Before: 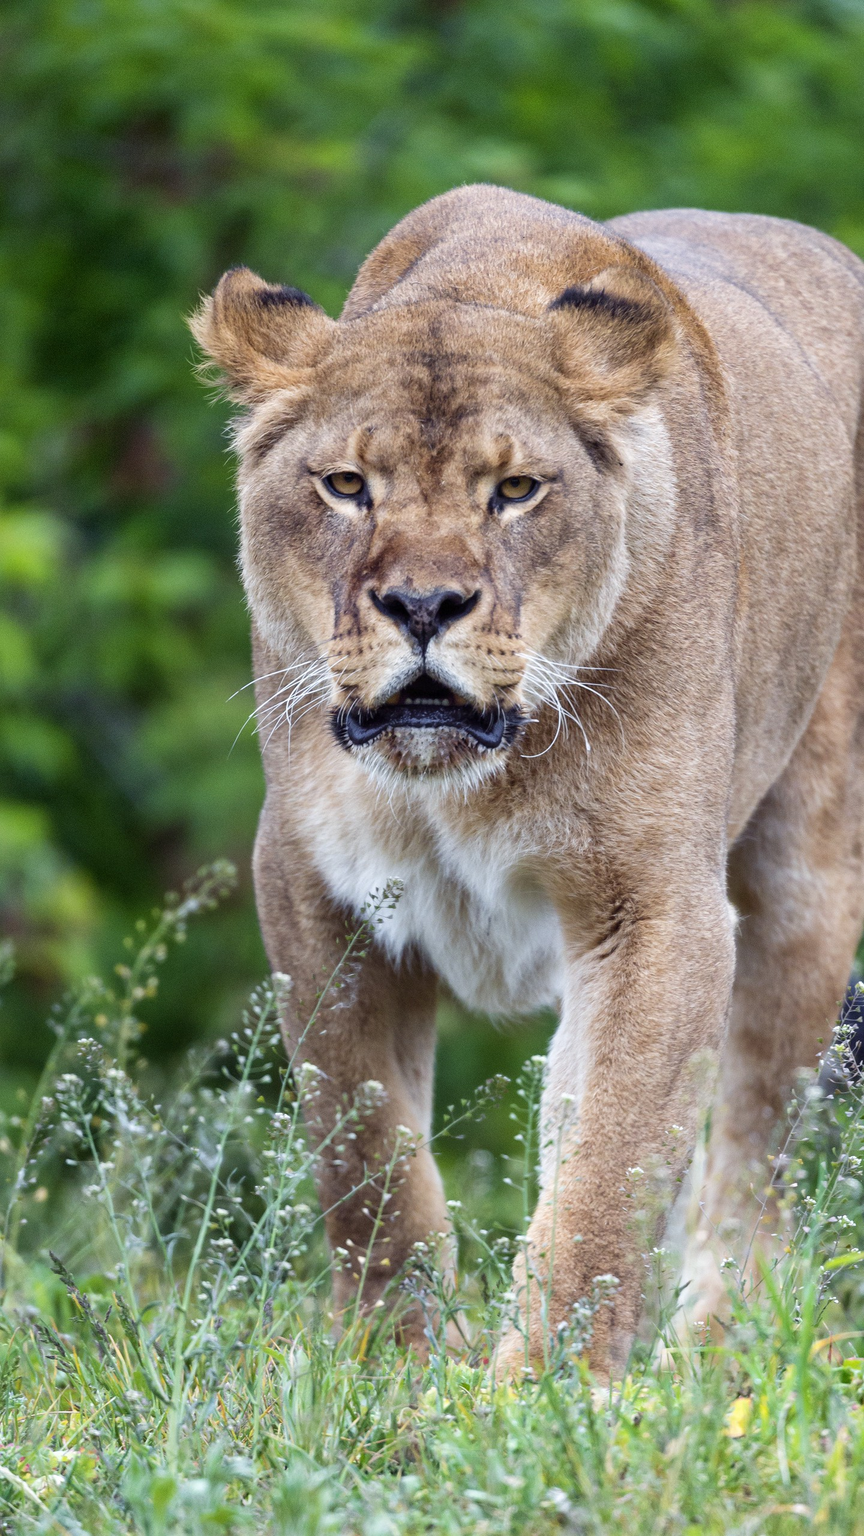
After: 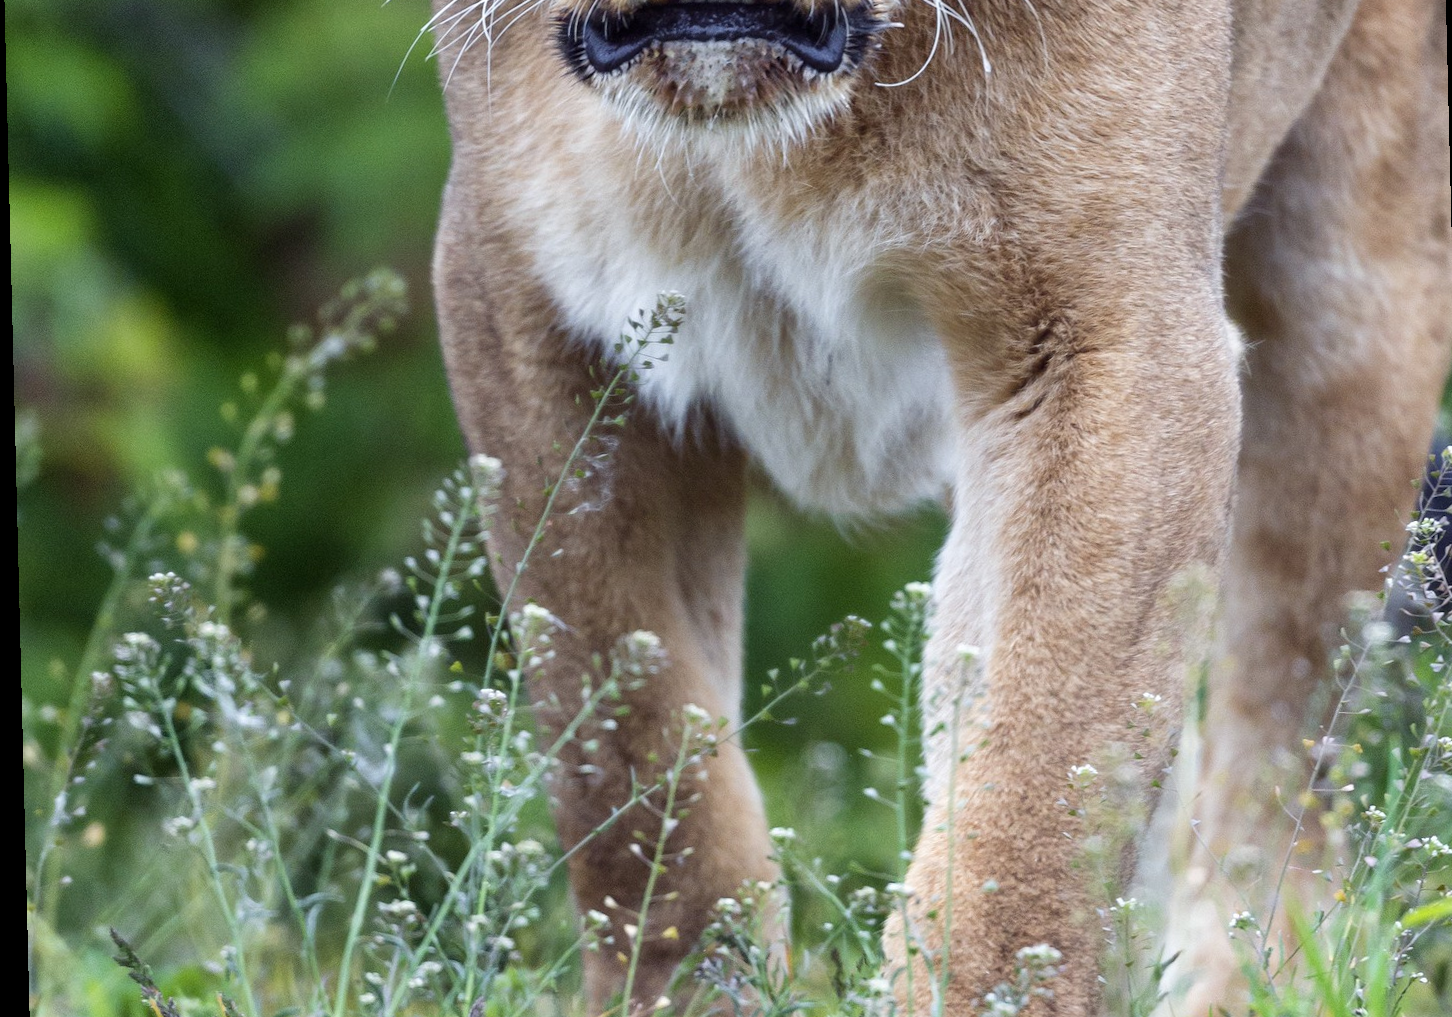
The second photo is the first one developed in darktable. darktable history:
crop: top 45.551%, bottom 12.262%
rotate and perspective: rotation -1.42°, crop left 0.016, crop right 0.984, crop top 0.035, crop bottom 0.965
